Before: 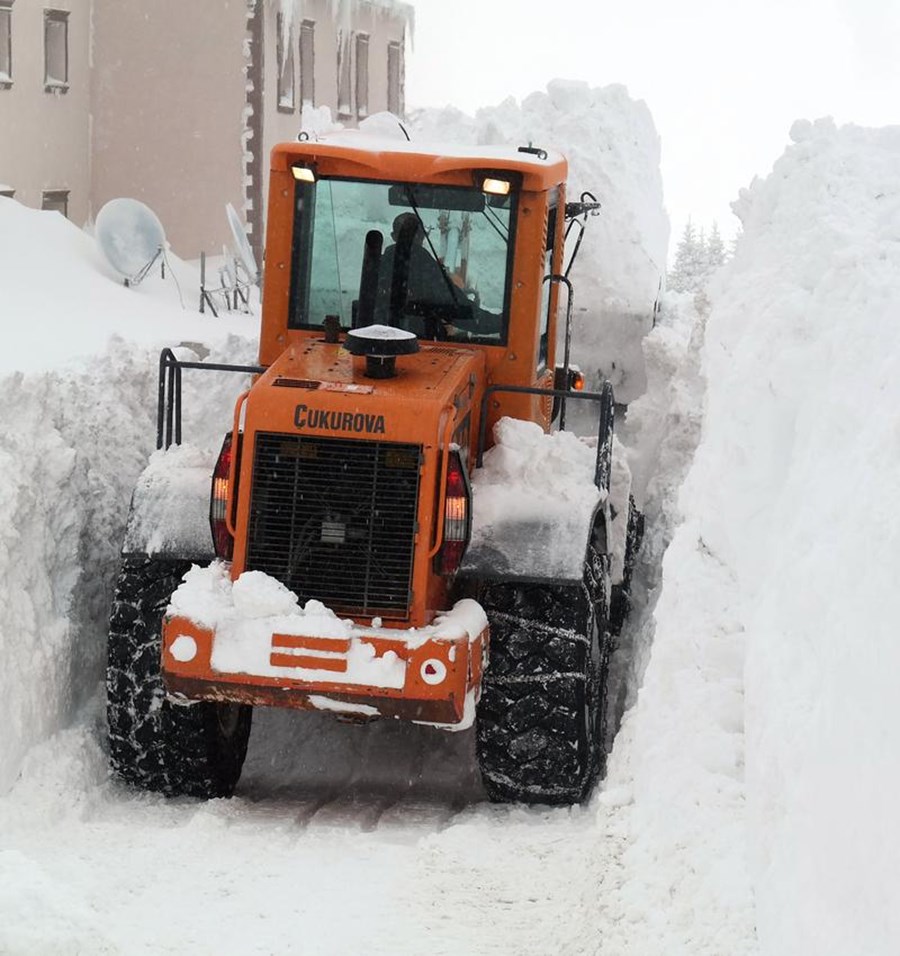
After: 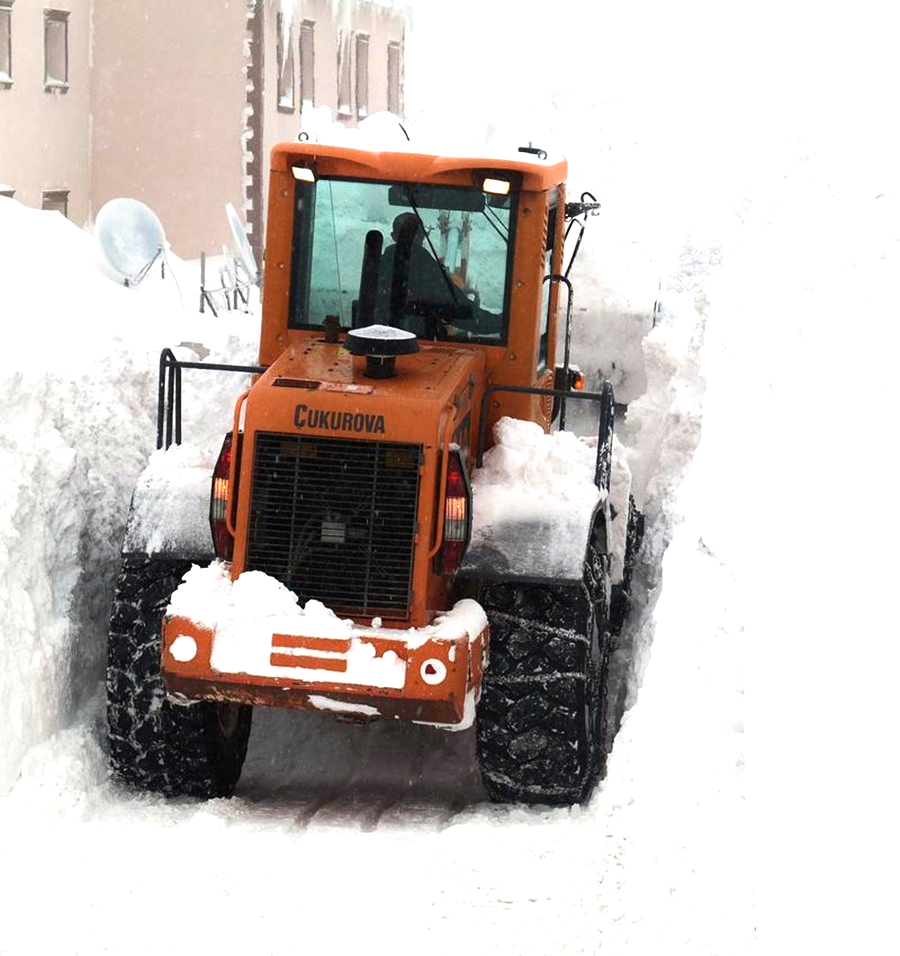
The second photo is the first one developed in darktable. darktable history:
tone equalizer: -8 EV 0.001 EV, -7 EV -0.002 EV, -6 EV 0.003 EV, -5 EV -0.049 EV, -4 EV -0.126 EV, -3 EV -0.155 EV, -2 EV 0.21 EV, -1 EV 0.72 EV, +0 EV 0.49 EV, mask exposure compensation -0.511 EV
velvia: on, module defaults
